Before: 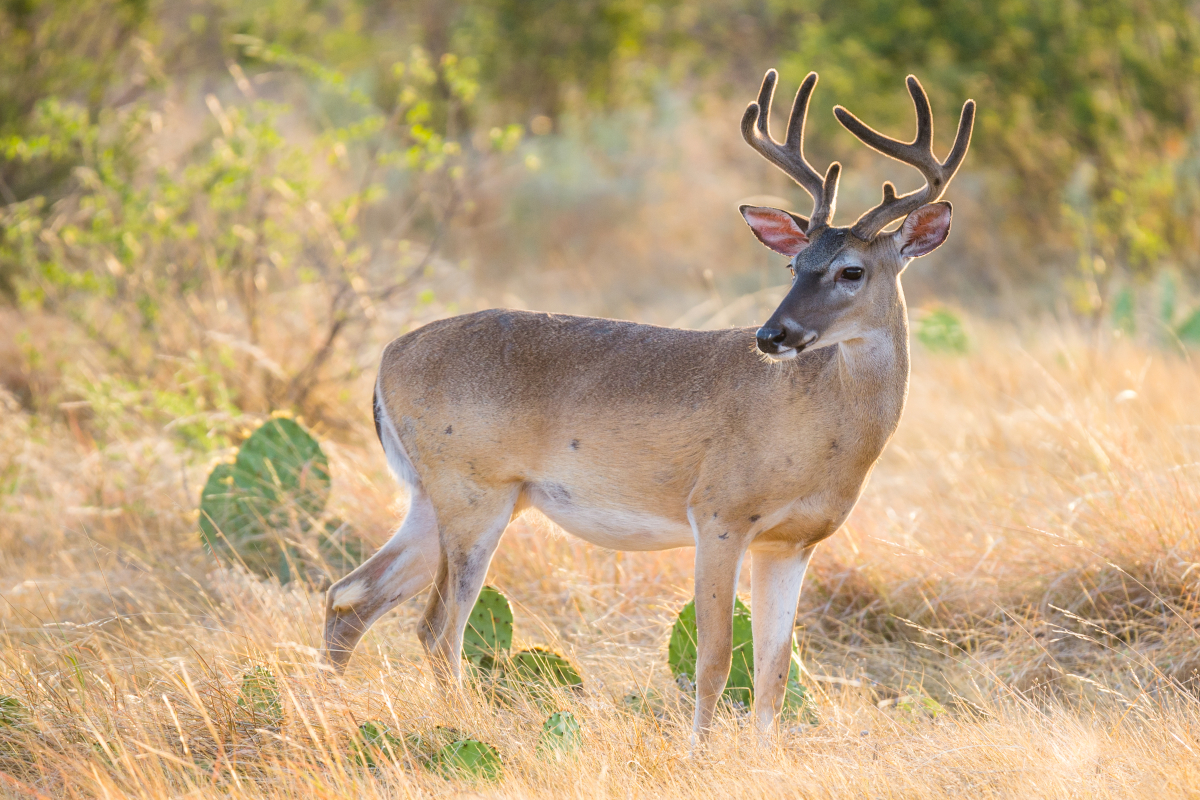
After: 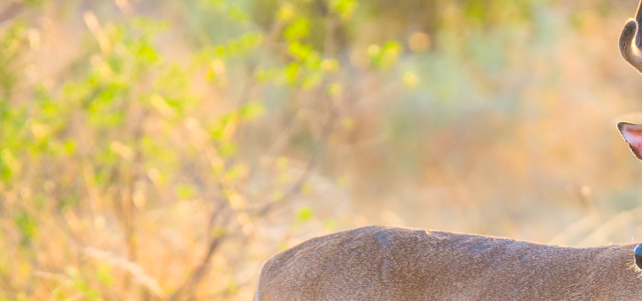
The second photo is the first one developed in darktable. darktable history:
contrast brightness saturation: contrast 0.067, brightness 0.177, saturation 0.41
crop: left 10.241%, top 10.476%, right 36.201%, bottom 51.862%
color correction: highlights a* -0.137, highlights b* 0.1
